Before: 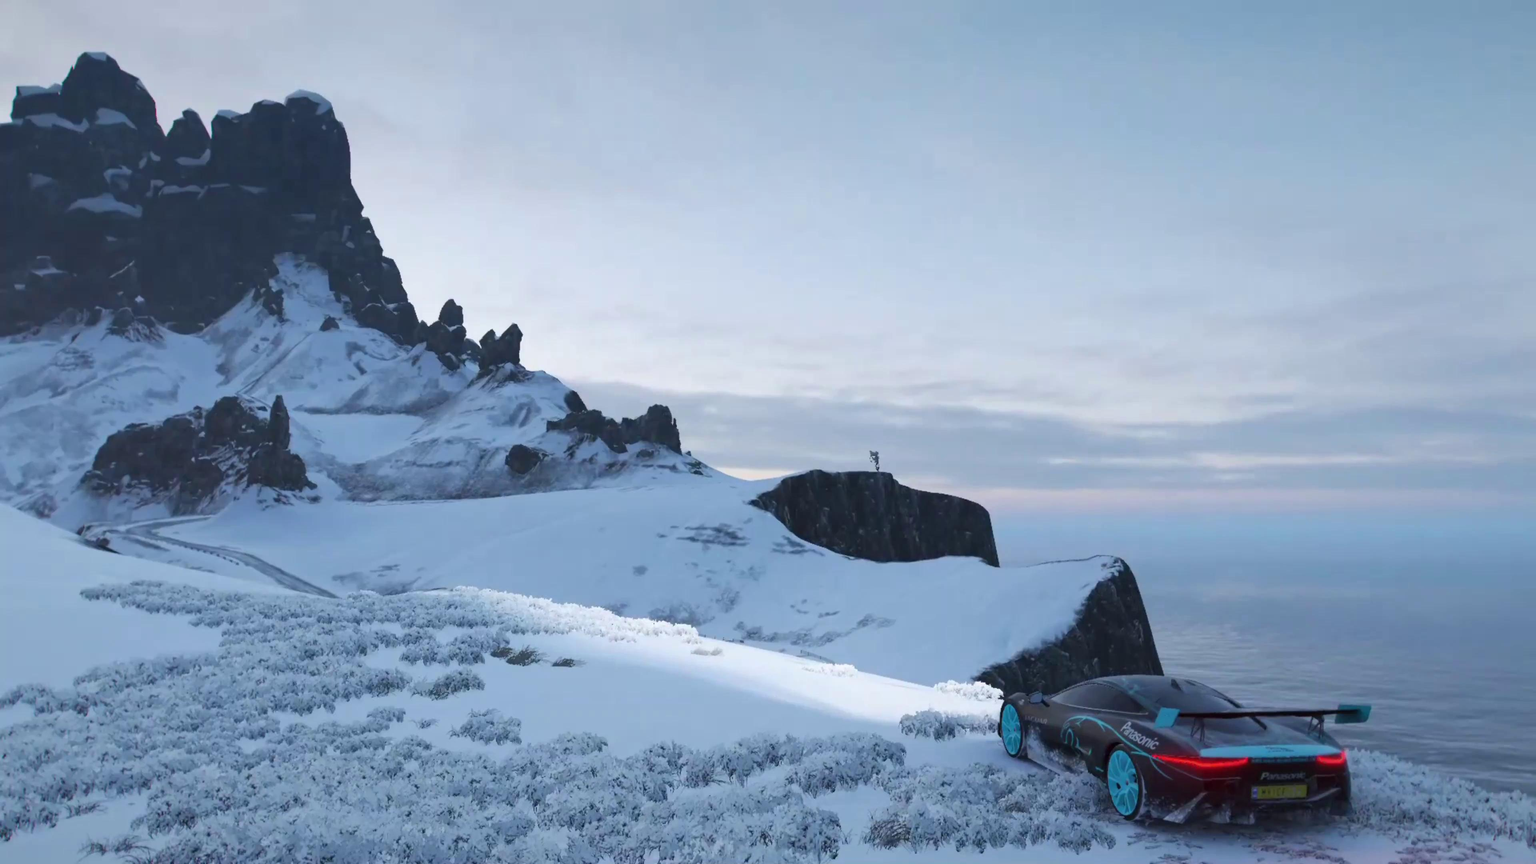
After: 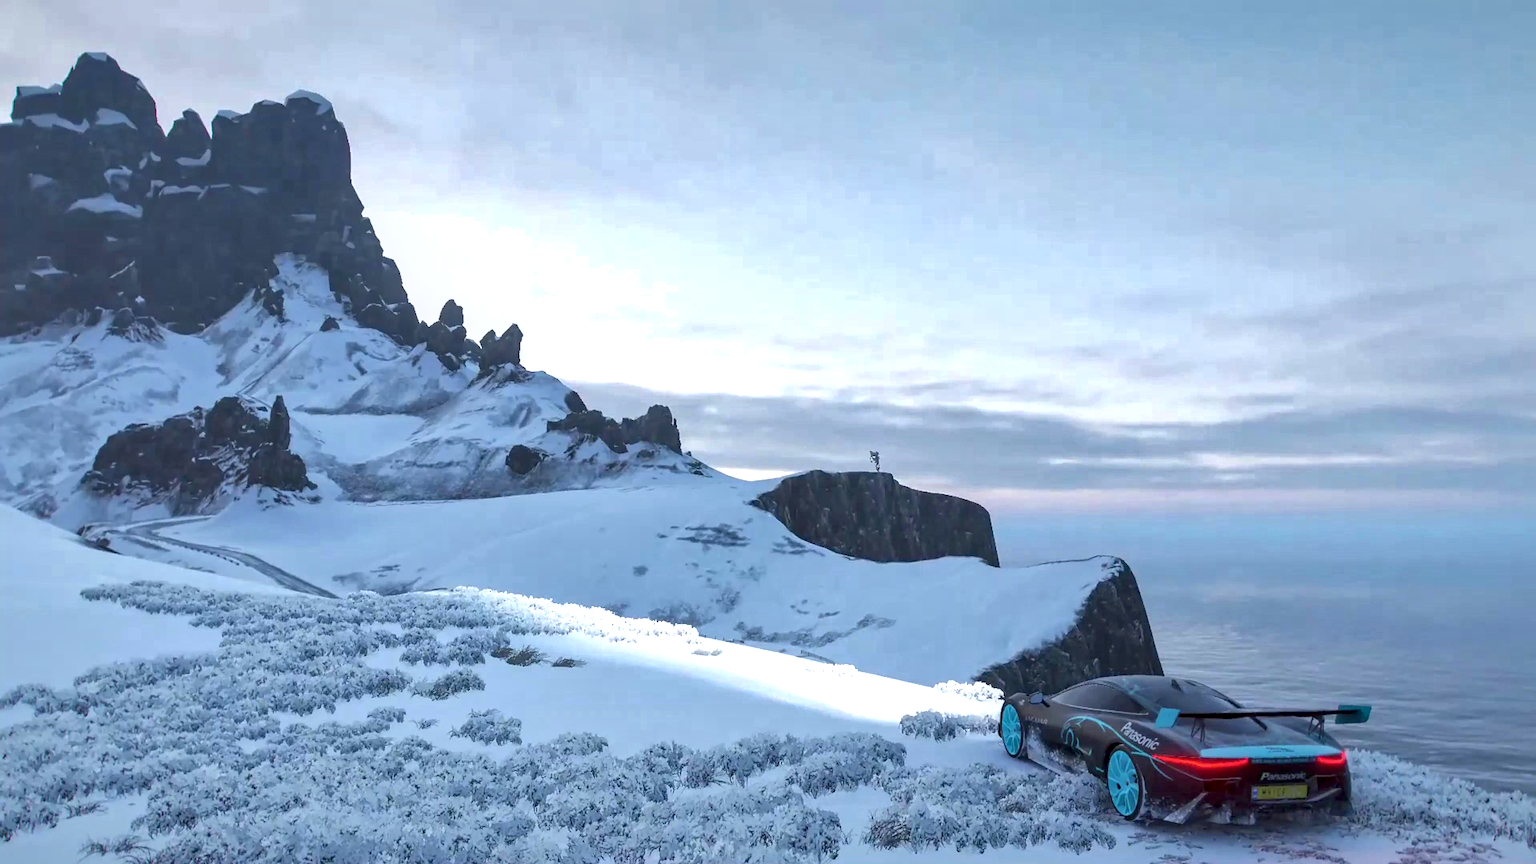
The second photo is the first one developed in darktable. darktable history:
shadows and highlights: on, module defaults
sharpen: on, module defaults
exposure: black level correction 0.001, exposure 0.499 EV, compensate highlight preservation false
local contrast: detail 130%
